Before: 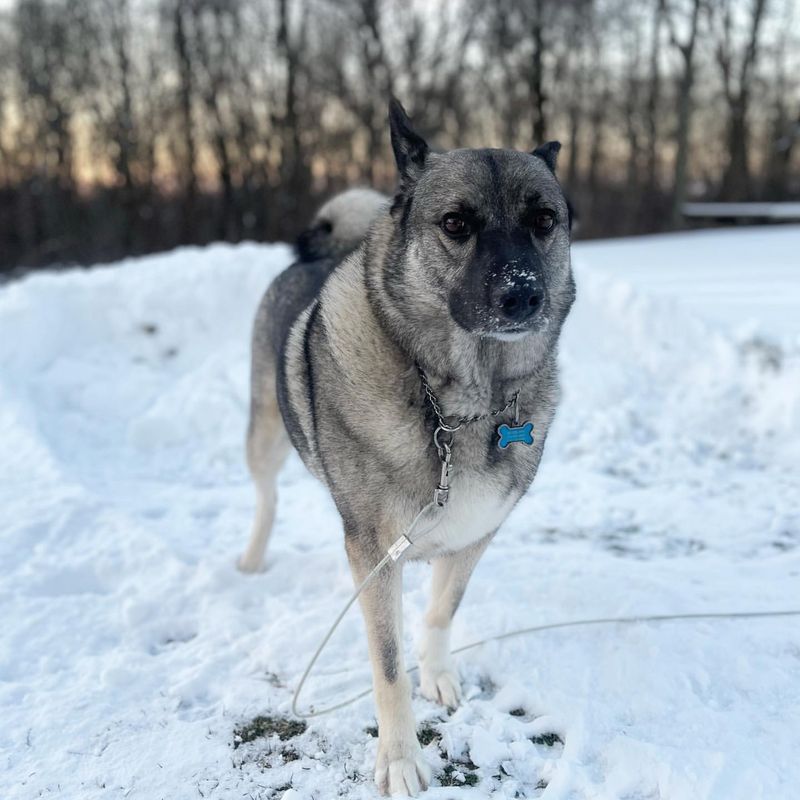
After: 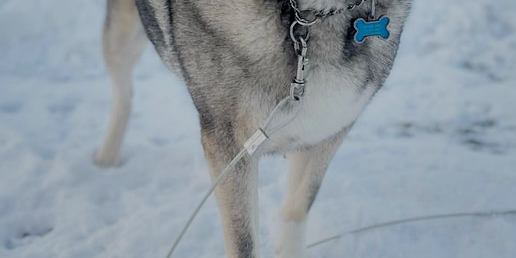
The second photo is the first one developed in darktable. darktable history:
filmic rgb: middle gray luminance 29.82%, black relative exposure -9.02 EV, white relative exposure 7 EV, threshold 5.98 EV, target black luminance 0%, hardness 2.98, latitude 1.58%, contrast 0.961, highlights saturation mix 5.79%, shadows ↔ highlights balance 12.59%, color science v6 (2022), enable highlight reconstruction true
crop: left 18.052%, top 50.764%, right 17.444%, bottom 16.903%
shadows and highlights: shadows 59.8, highlights -60.5, highlights color adjustment 0.892%, soften with gaussian
